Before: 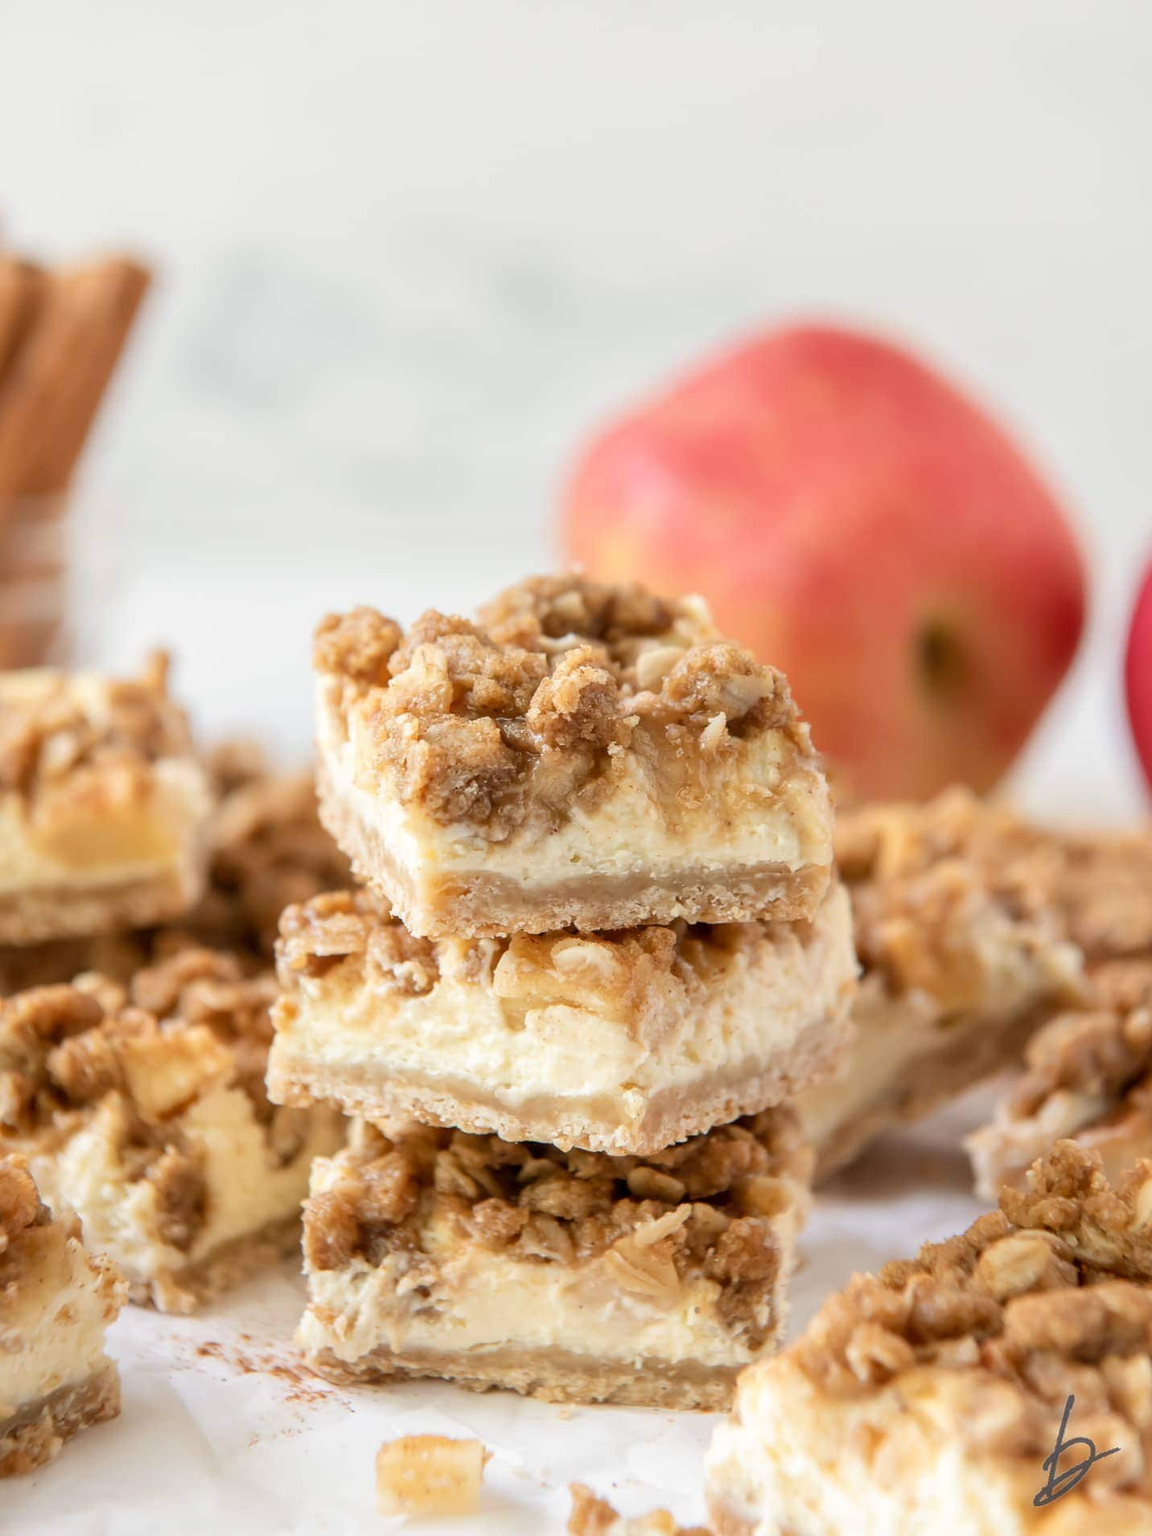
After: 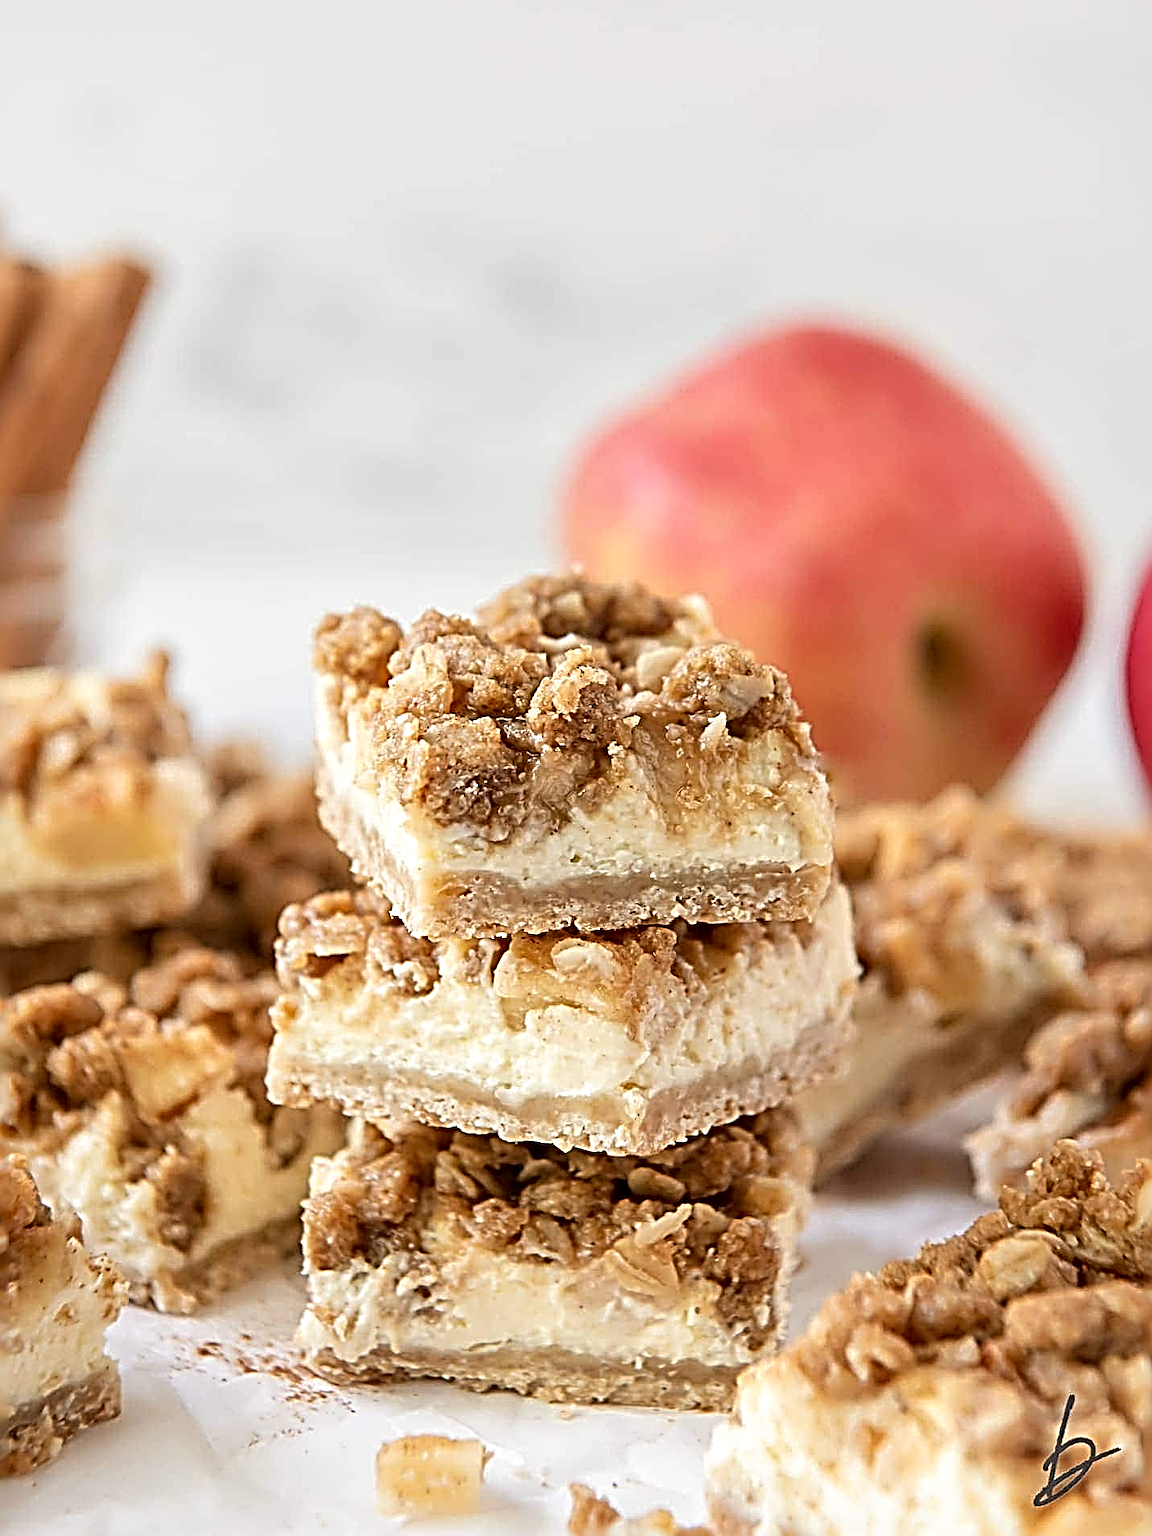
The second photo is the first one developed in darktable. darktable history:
local contrast: mode bilateral grid, contrast 20, coarseness 50, detail 119%, midtone range 0.2
sharpen: radius 4.045, amount 1.985
